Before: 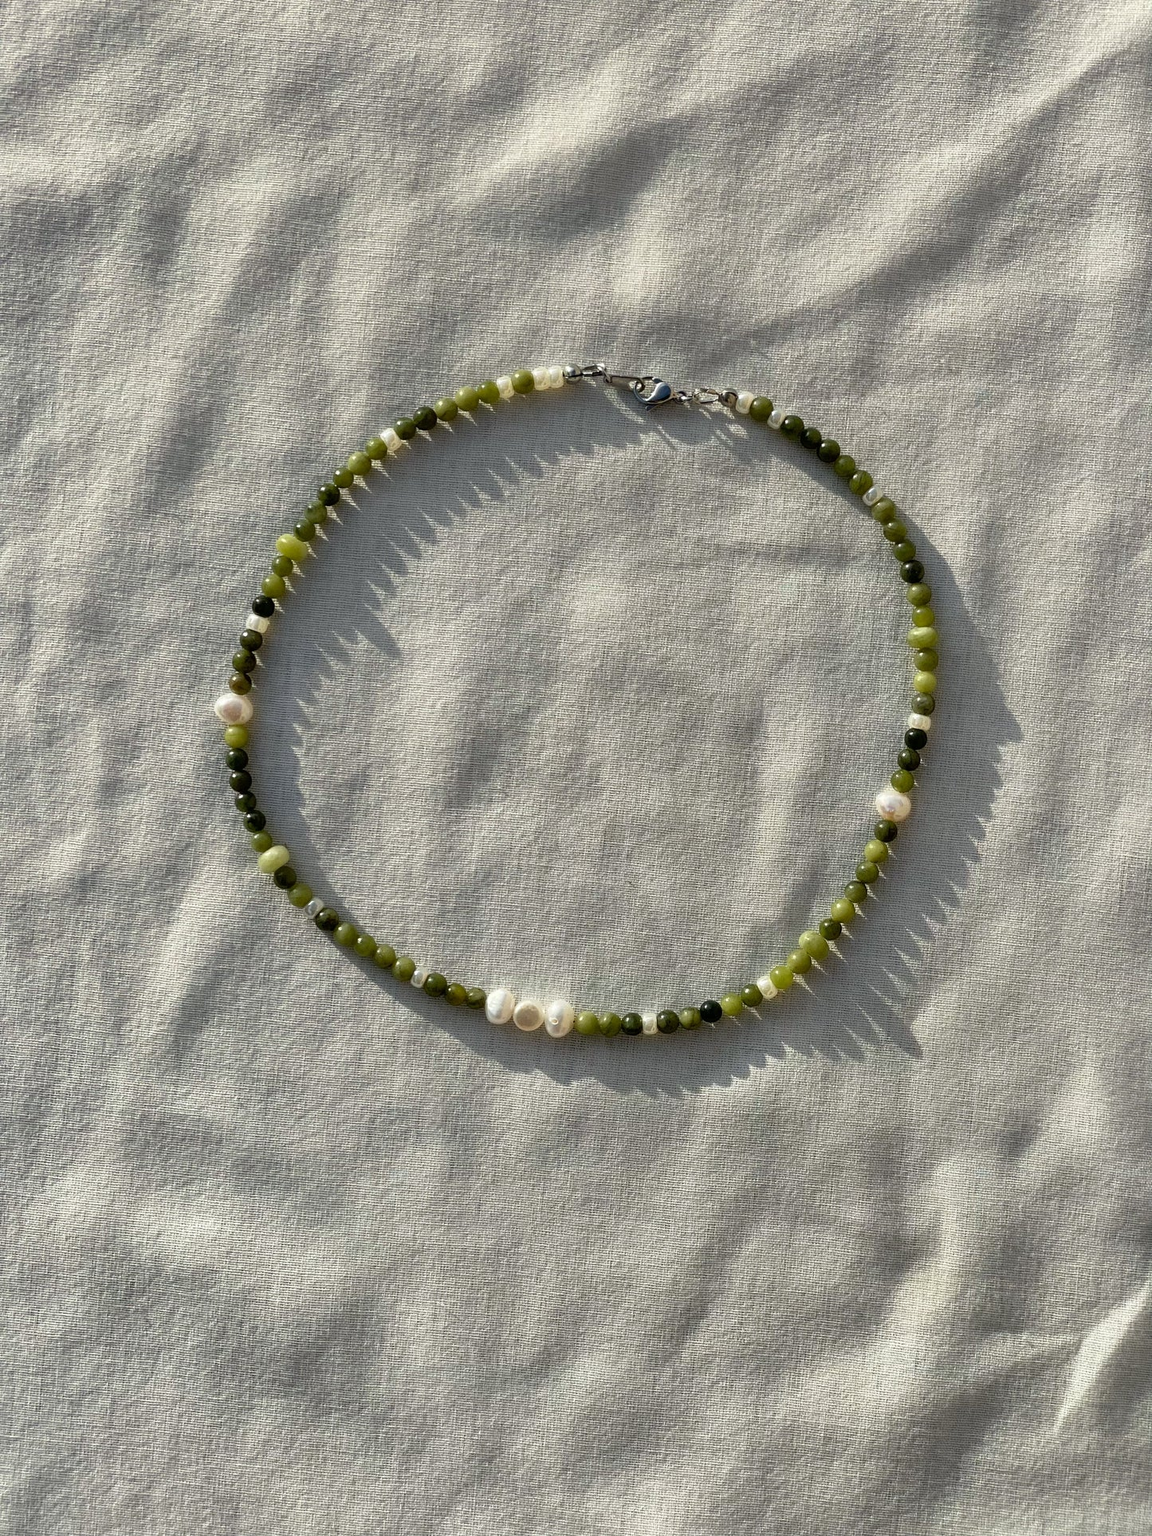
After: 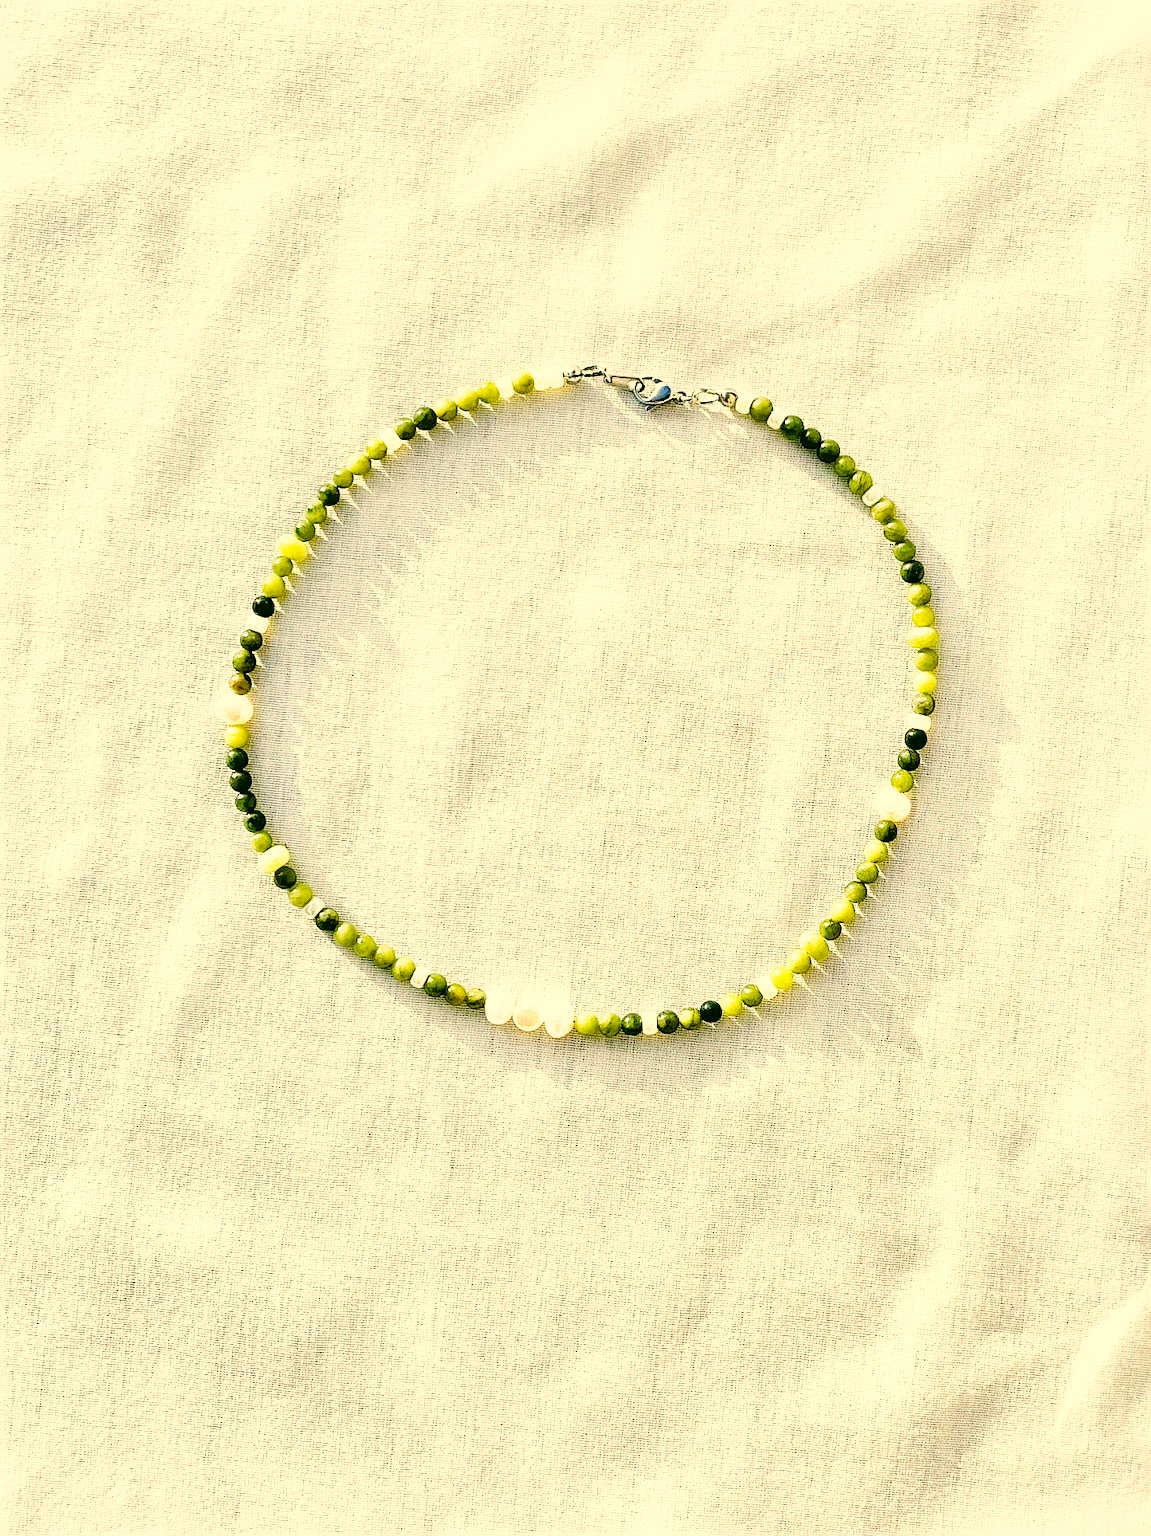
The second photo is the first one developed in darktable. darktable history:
color correction: highlights a* 4.99, highlights b* 24, shadows a* -15.5, shadows b* 4.05
exposure: black level correction 0, exposure 1.337 EV, compensate exposure bias true, compensate highlight preservation false
sharpen: on, module defaults
base curve: curves: ch0 [(0, 0) (0.007, 0.004) (0.027, 0.03) (0.046, 0.07) (0.207, 0.54) (0.442, 0.872) (0.673, 0.972) (1, 1)], preserve colors none
